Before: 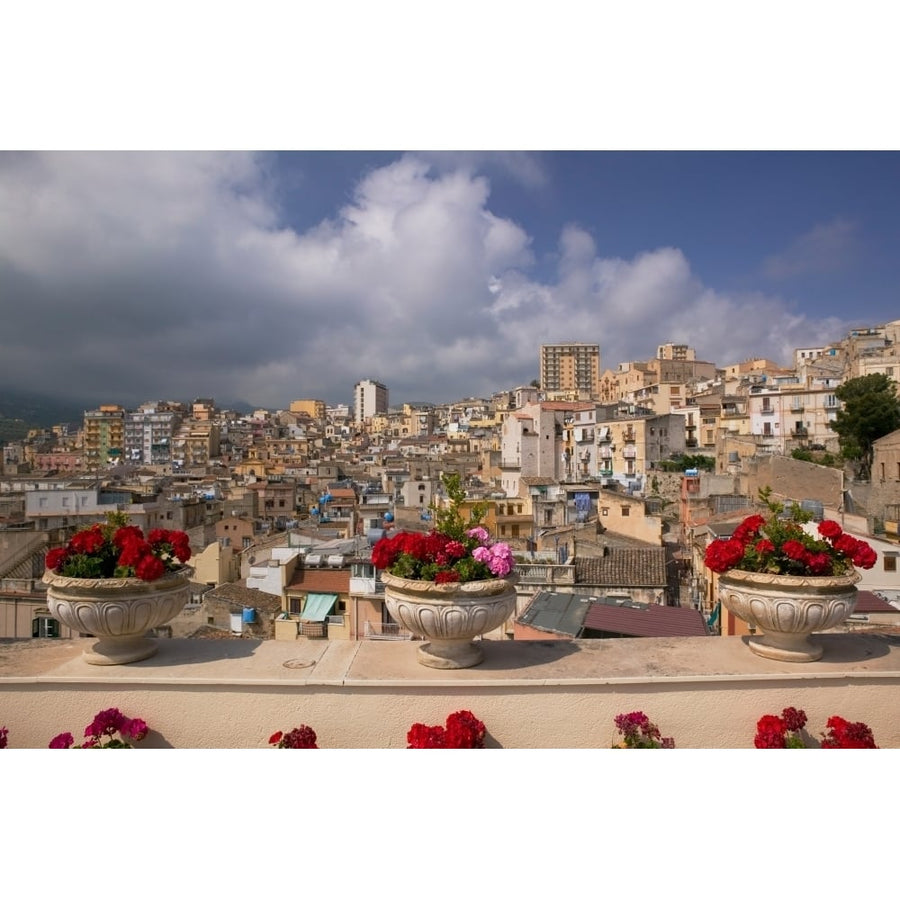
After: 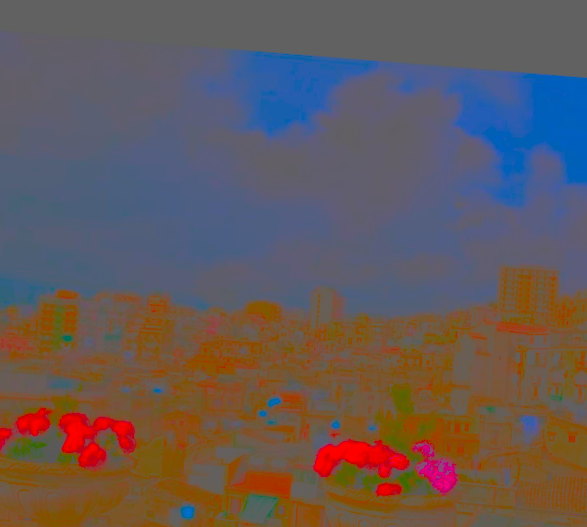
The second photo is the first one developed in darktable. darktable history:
crop and rotate: angle -4.59°, left 2.017%, top 6.637%, right 27.718%, bottom 30.301%
contrast brightness saturation: contrast -0.971, brightness -0.171, saturation 0.75
base curve: curves: ch0 [(0, 0) (0.028, 0.03) (0.121, 0.232) (0.46, 0.748) (0.859, 0.968) (1, 1)], preserve colors none
